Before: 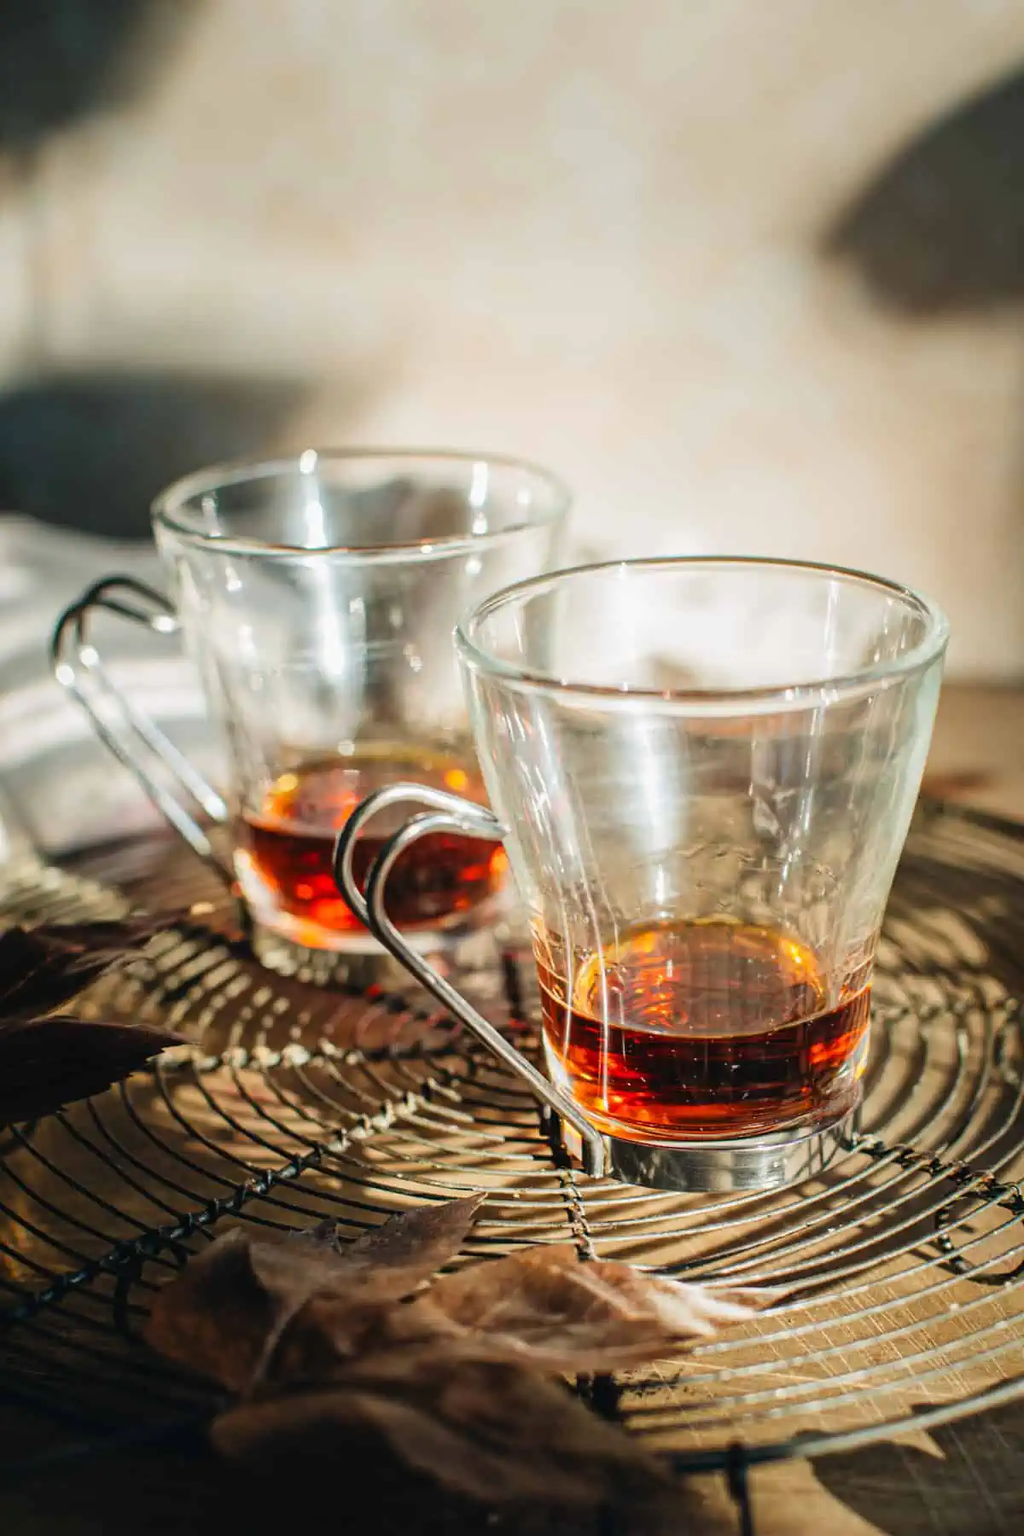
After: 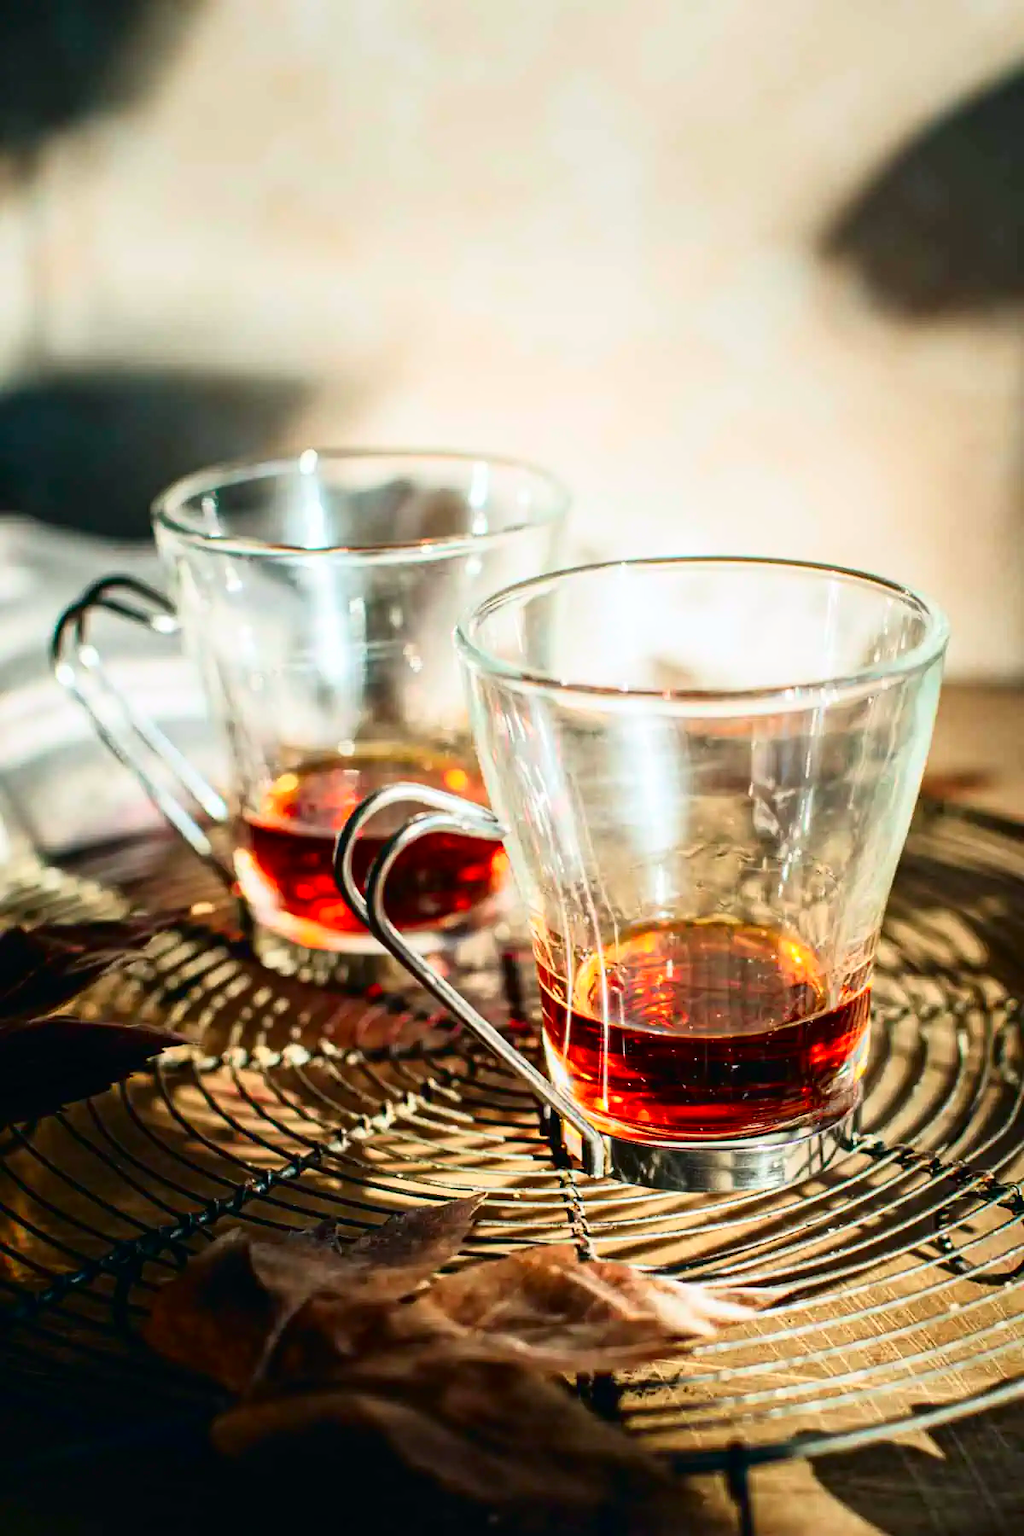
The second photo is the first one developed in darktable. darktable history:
tone curve: curves: ch0 [(0, 0) (0.139, 0.067) (0.319, 0.269) (0.498, 0.505) (0.725, 0.824) (0.864, 0.945) (0.985, 1)]; ch1 [(0, 0) (0.291, 0.197) (0.456, 0.426) (0.495, 0.488) (0.557, 0.578) (0.599, 0.644) (0.702, 0.786) (1, 1)]; ch2 [(0, 0) (0.125, 0.089) (0.353, 0.329) (0.447, 0.43) (0.557, 0.566) (0.63, 0.667) (1, 1)], color space Lab, independent channels, preserve colors none
